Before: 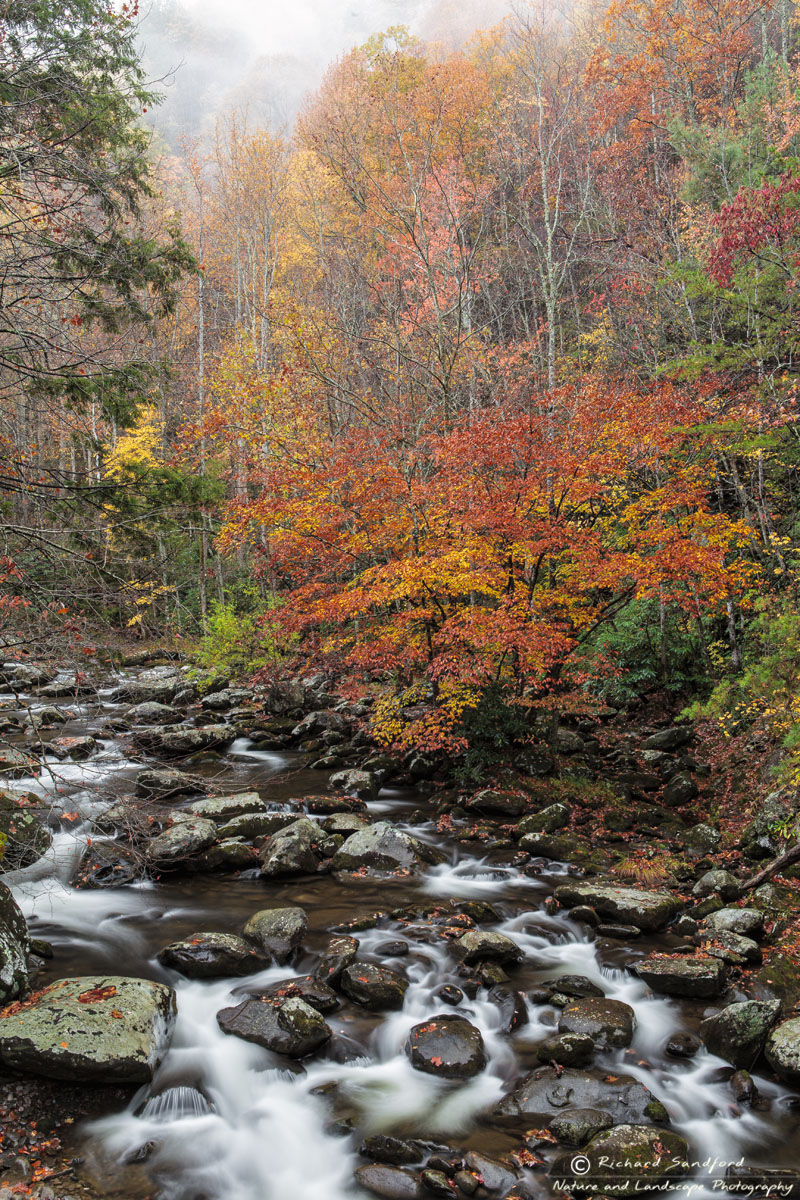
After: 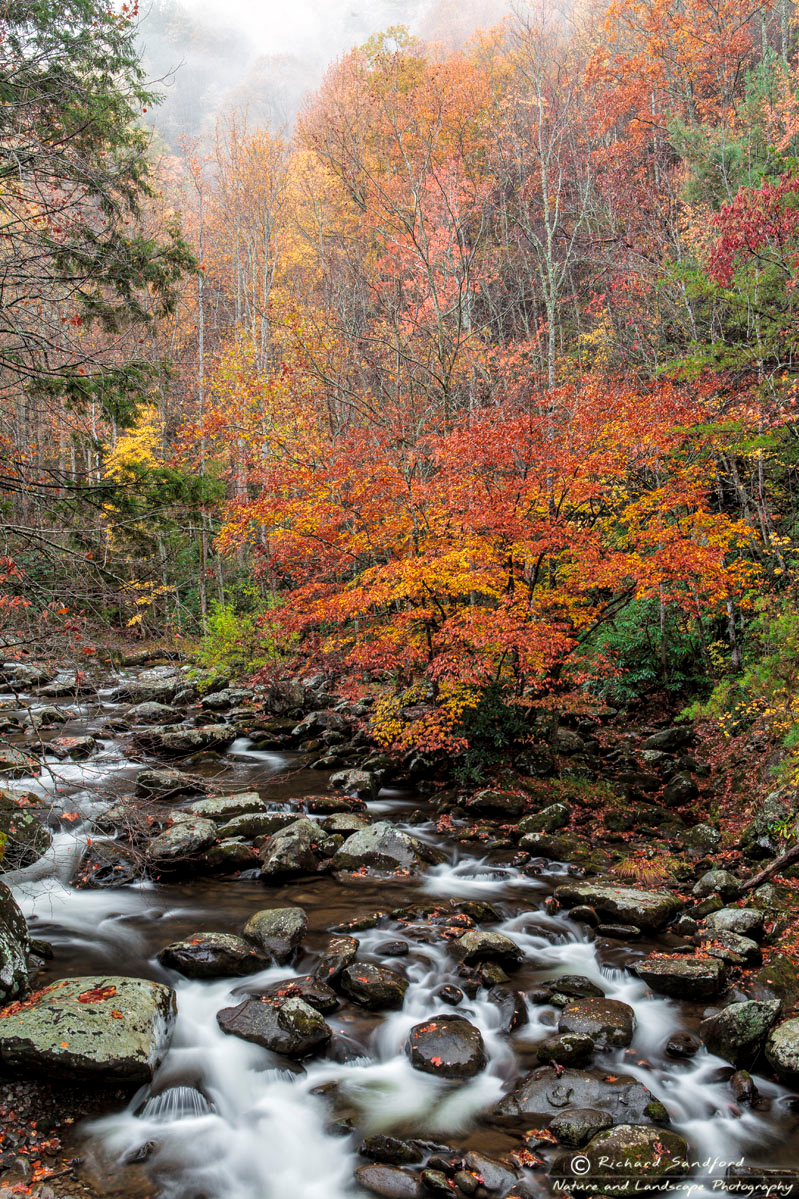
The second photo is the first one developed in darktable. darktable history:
local contrast: highlights 100%, shadows 99%, detail 119%, midtone range 0.2
crop: left 0.108%
